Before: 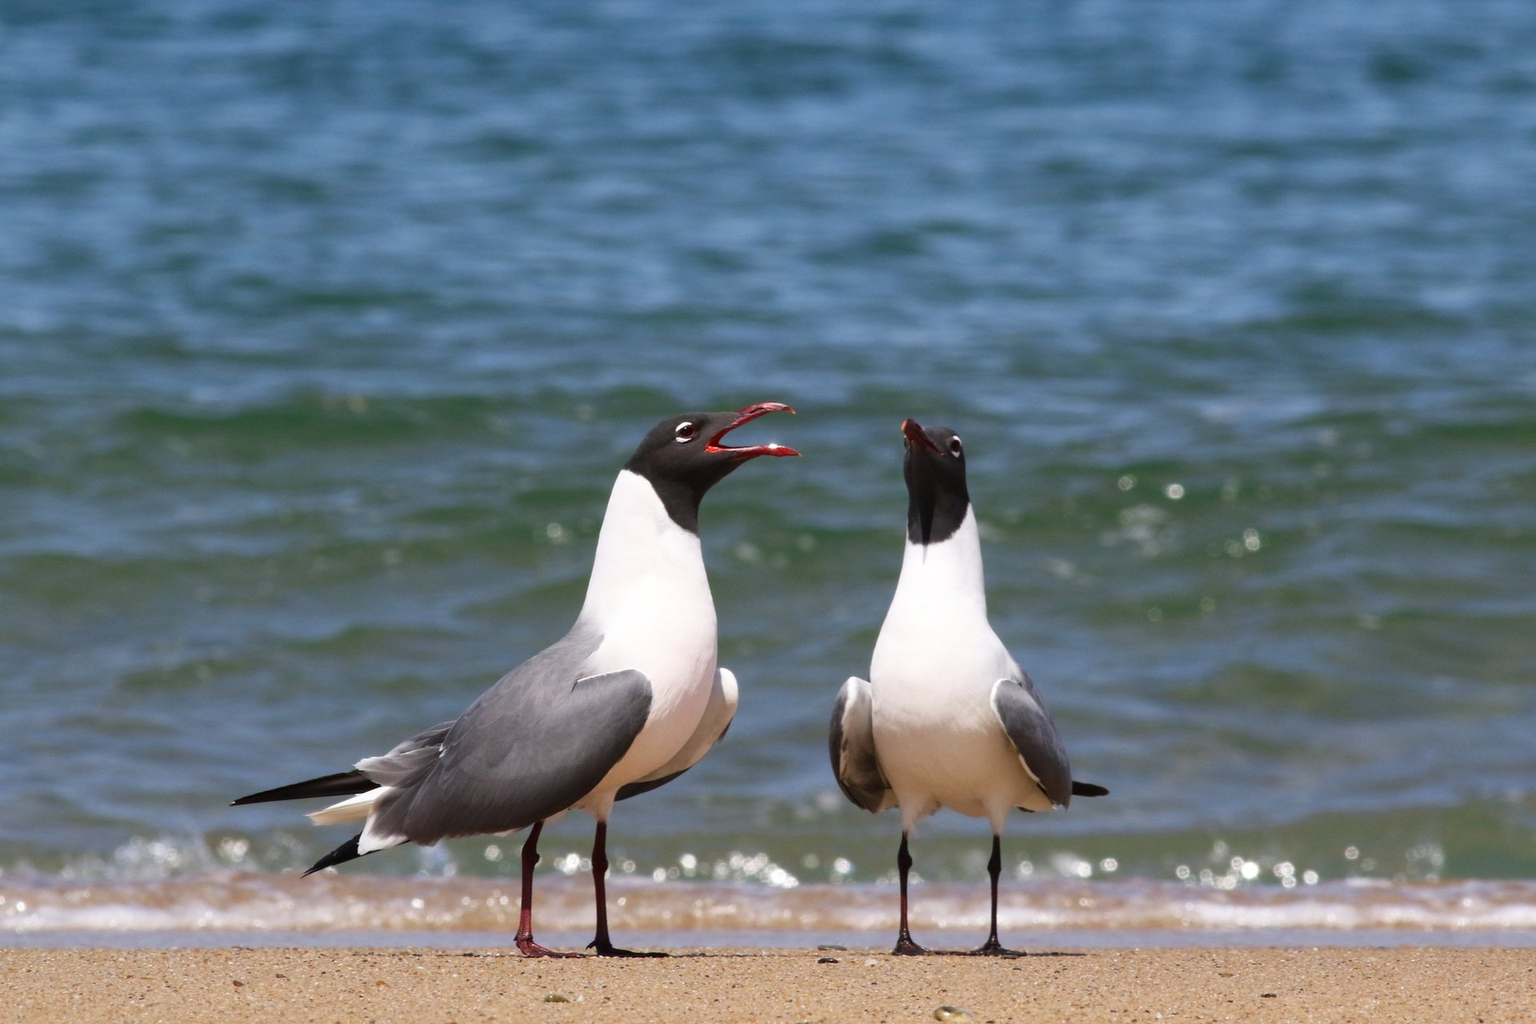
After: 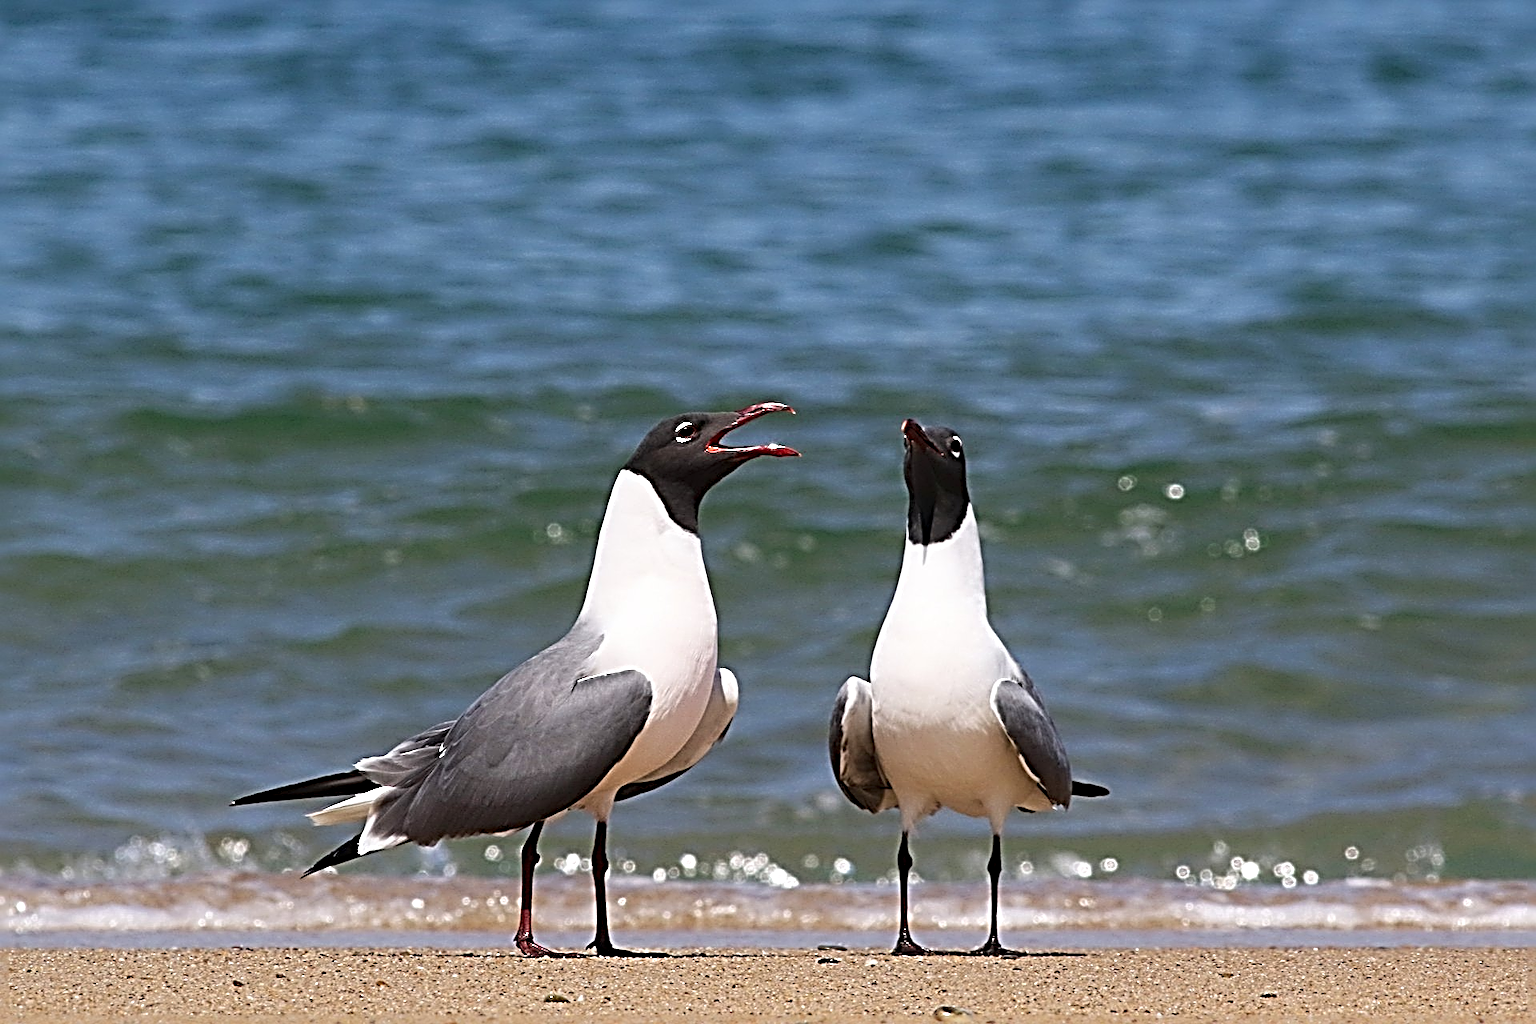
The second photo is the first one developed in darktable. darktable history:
sharpen: radius 4.004, amount 1.985
